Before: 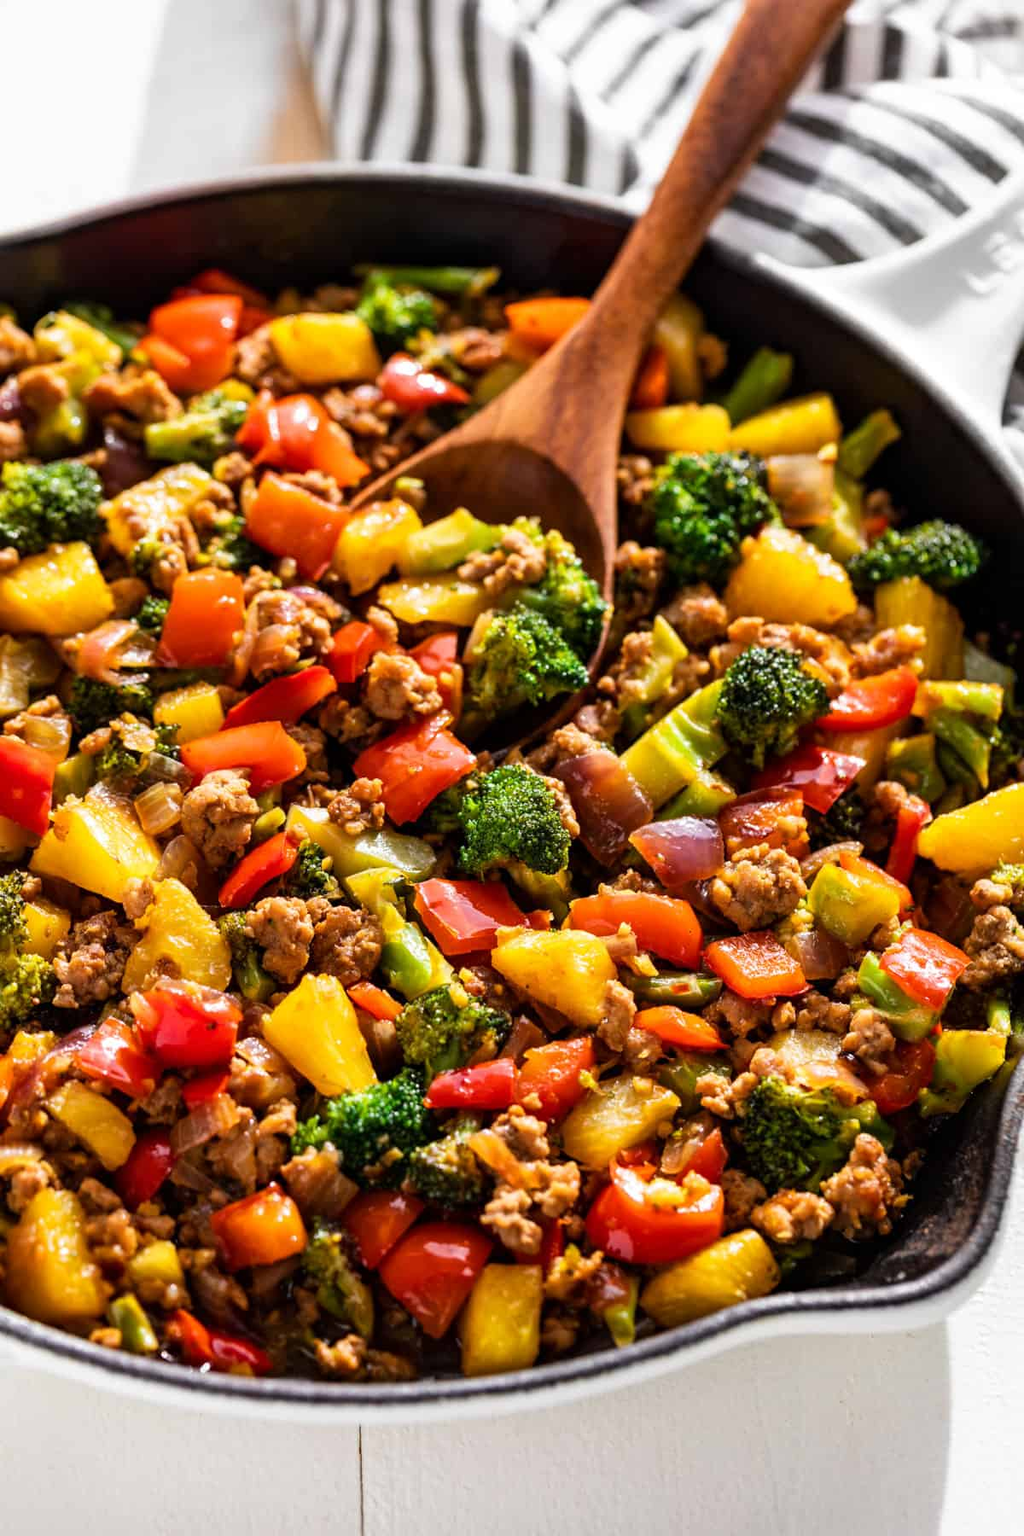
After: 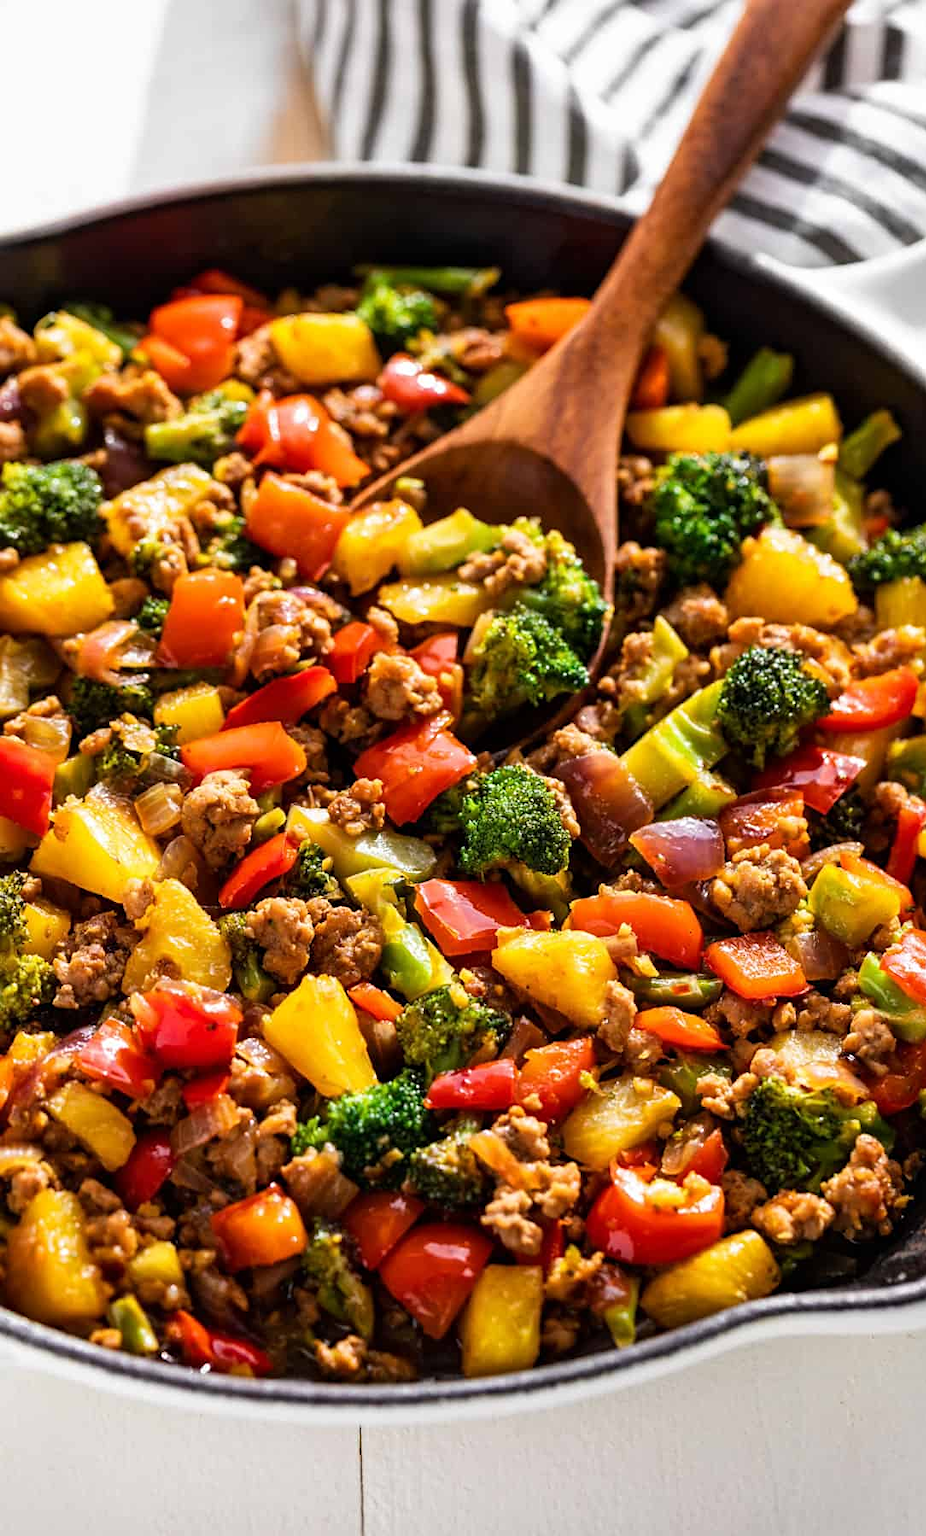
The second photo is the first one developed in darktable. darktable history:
crop: right 9.509%, bottom 0.031%
sharpen: amount 0.2
